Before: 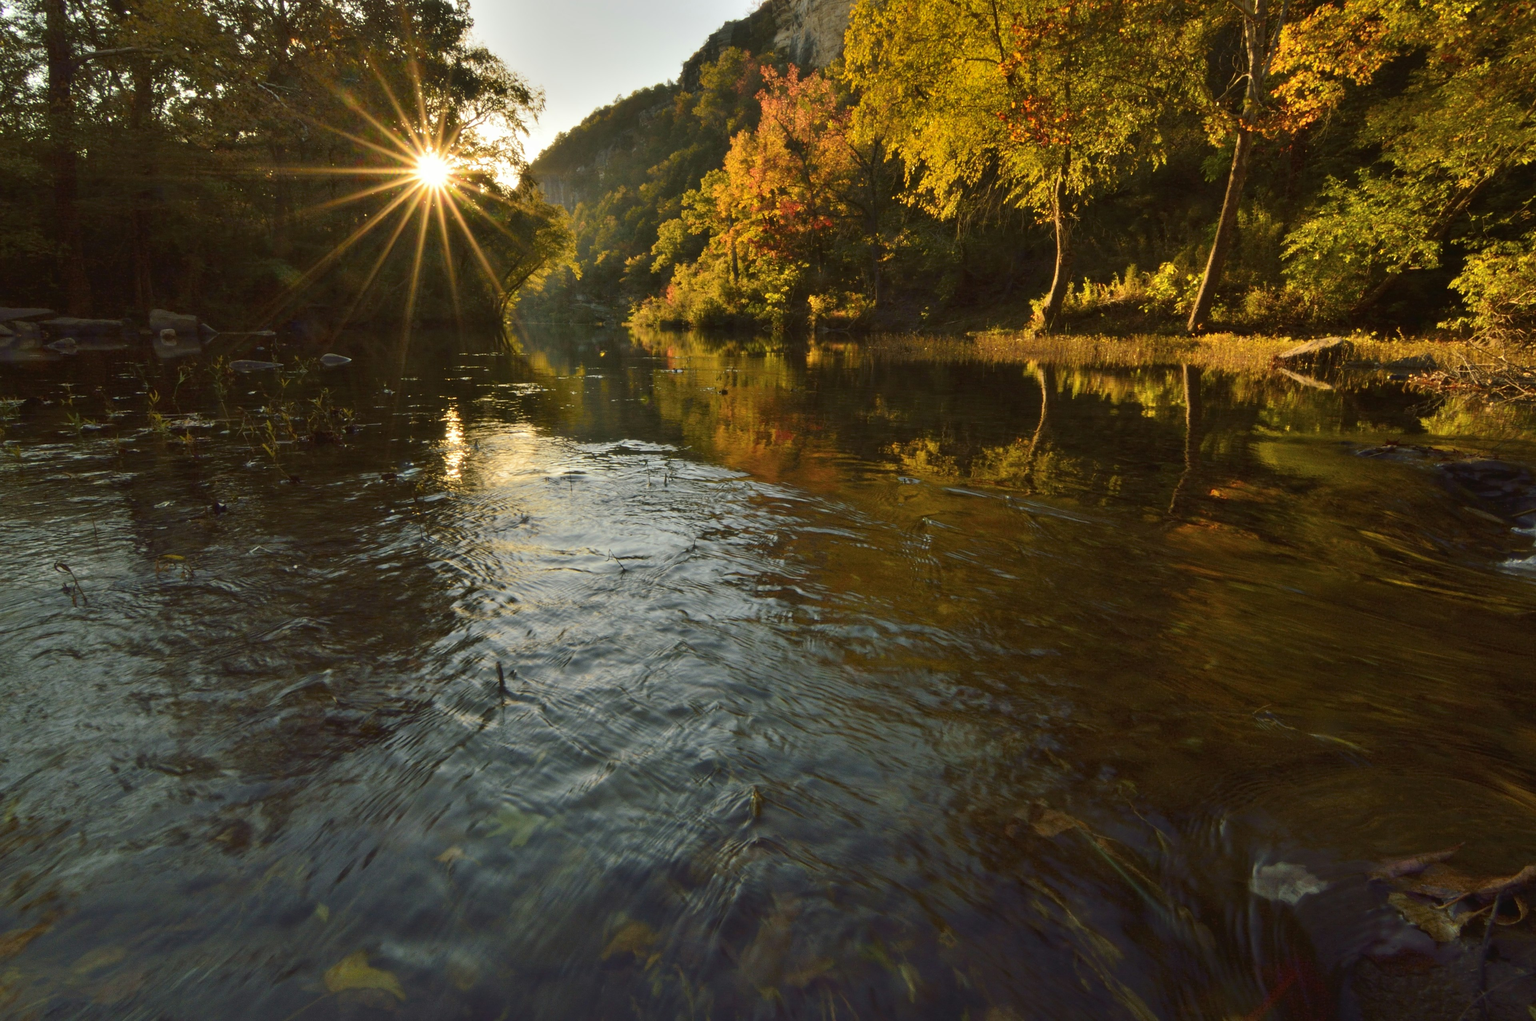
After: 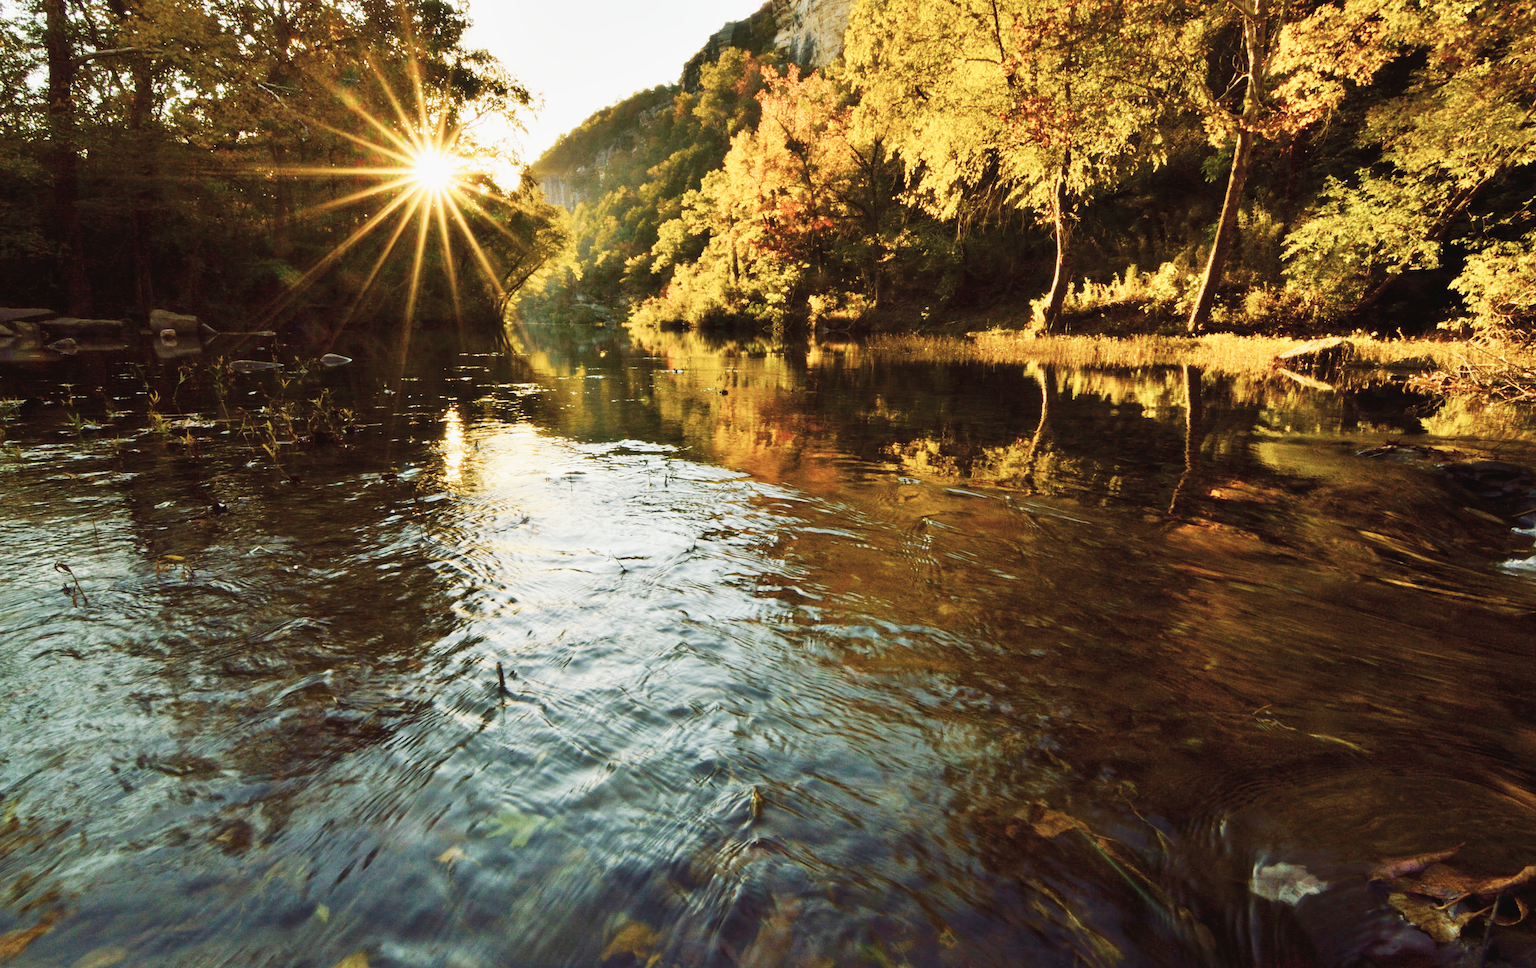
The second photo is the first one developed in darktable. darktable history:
contrast brightness saturation: contrast -0.044, saturation -0.418
color balance rgb: perceptual saturation grading › global saturation 20%, perceptual saturation grading › highlights -25.023%, perceptual saturation grading › shadows 24.24%, perceptual brilliance grading › mid-tones 9.432%, perceptual brilliance grading › shadows 14.172%
base curve: curves: ch0 [(0, 0) (0.007, 0.004) (0.027, 0.03) (0.046, 0.07) (0.207, 0.54) (0.442, 0.872) (0.673, 0.972) (1, 1)], preserve colors none
crop and rotate: top 0.002%, bottom 5.156%
